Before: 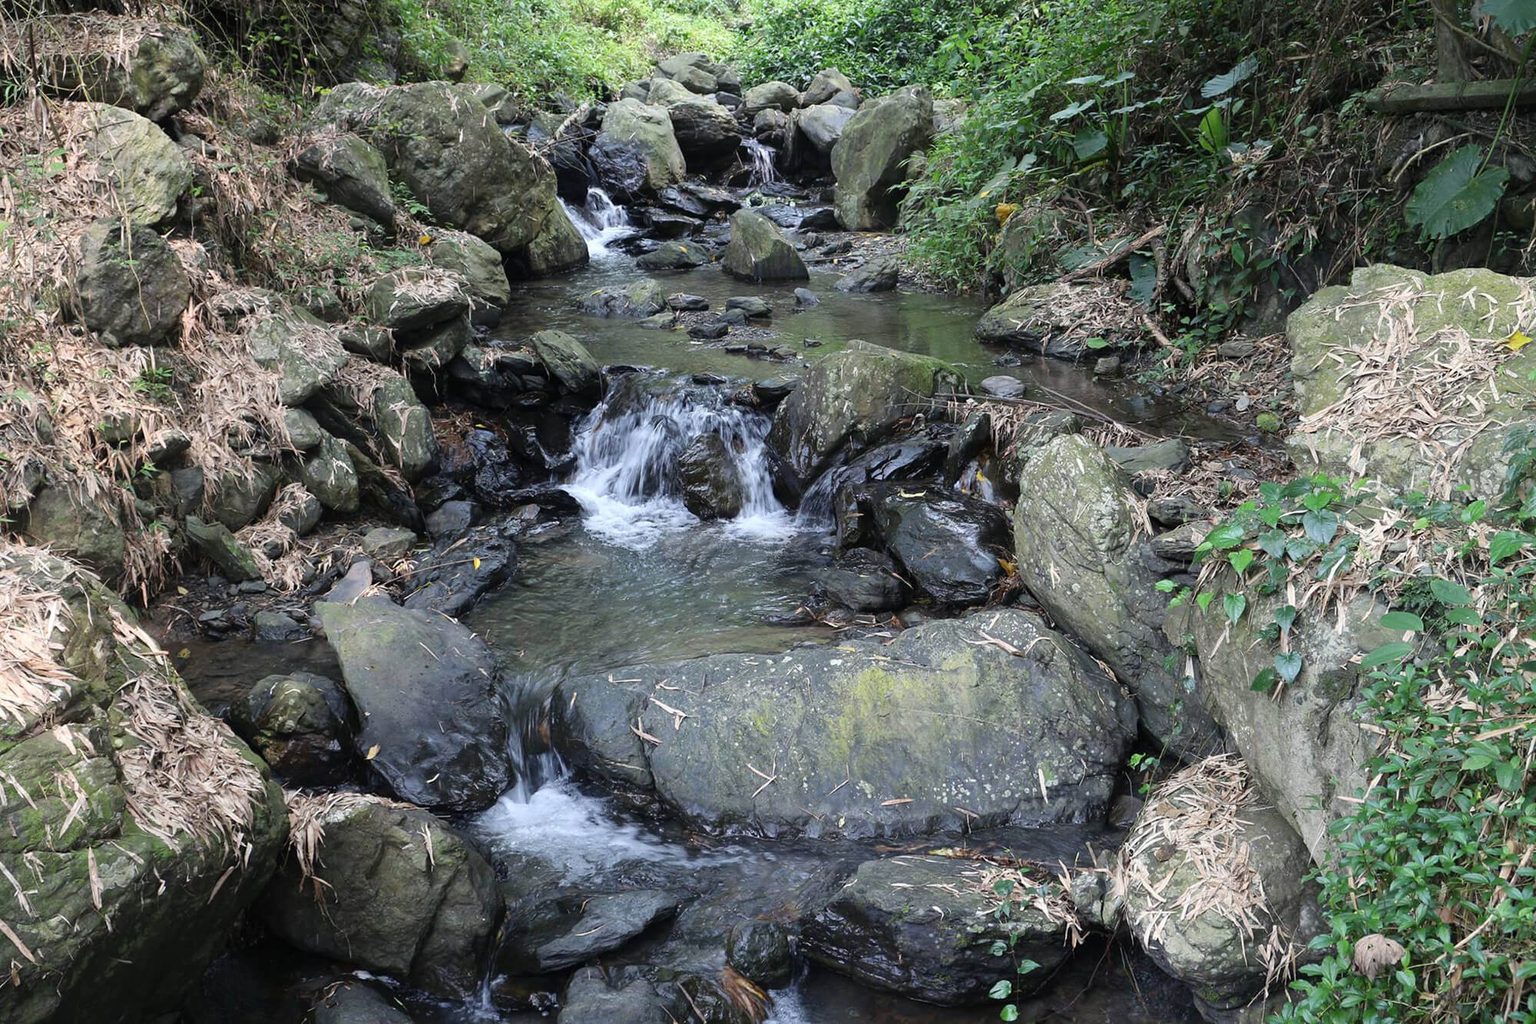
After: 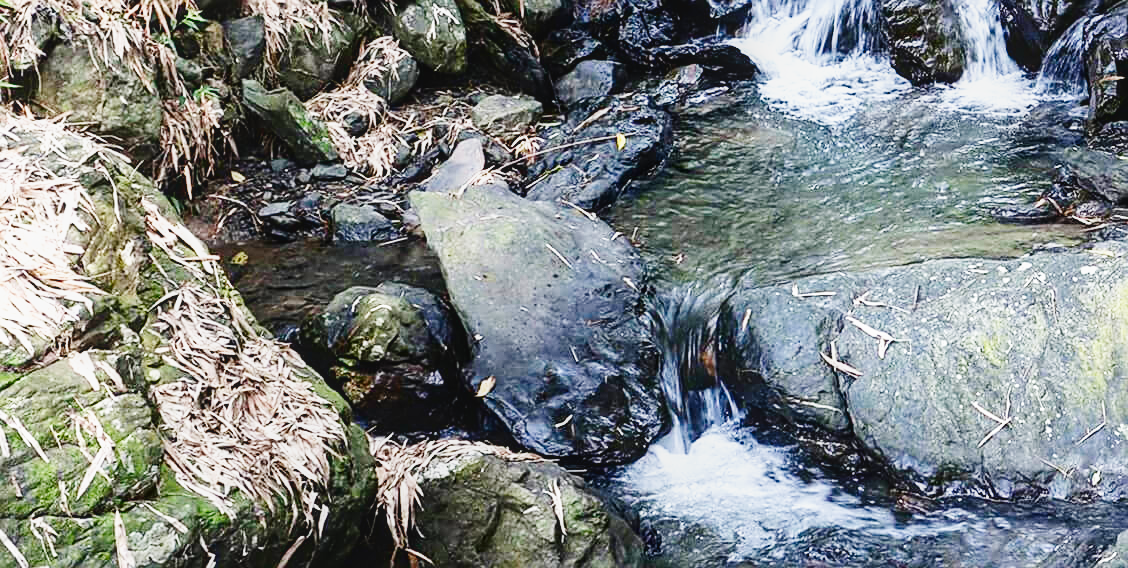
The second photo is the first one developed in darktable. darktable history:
crop: top 44.483%, right 43.593%, bottom 12.892%
local contrast: detail 110%
contrast brightness saturation: contrast 0.07, brightness -0.14, saturation 0.11
sharpen: on, module defaults
base curve: curves: ch0 [(0, 0.003) (0.001, 0.002) (0.006, 0.004) (0.02, 0.022) (0.048, 0.086) (0.094, 0.234) (0.162, 0.431) (0.258, 0.629) (0.385, 0.8) (0.548, 0.918) (0.751, 0.988) (1, 1)], preserve colors none
